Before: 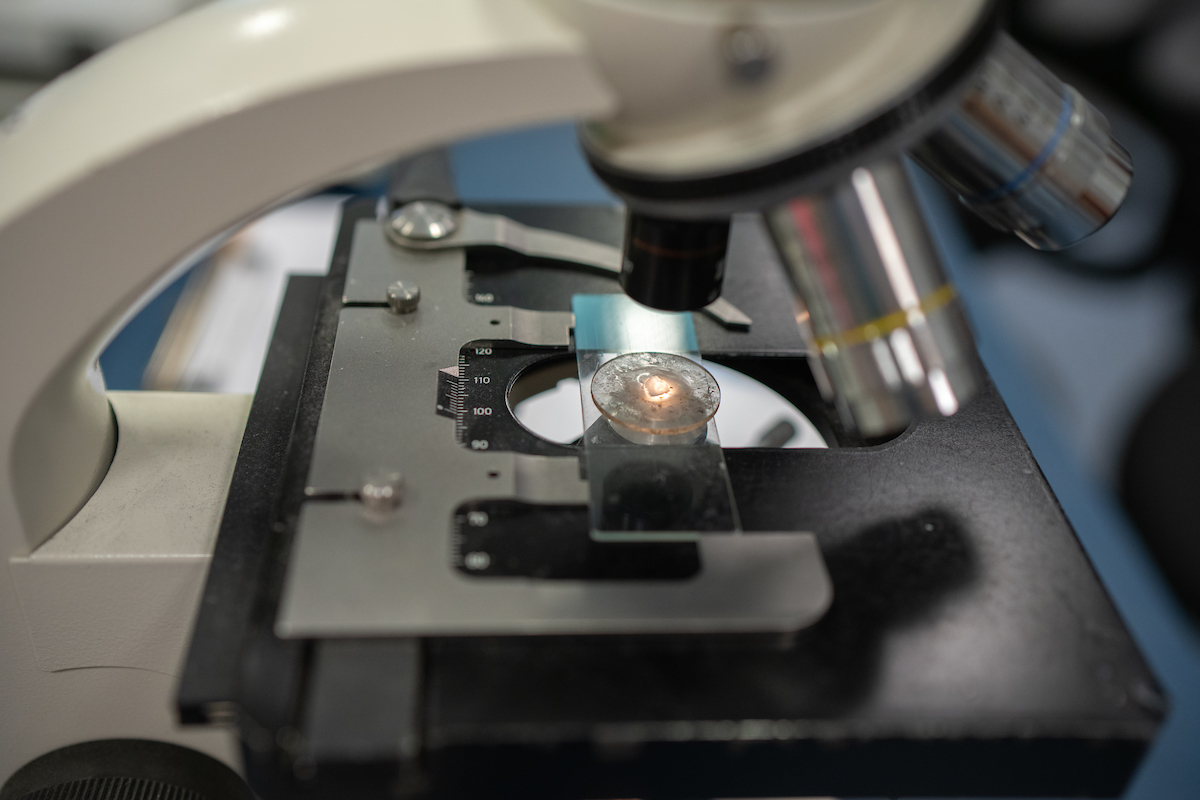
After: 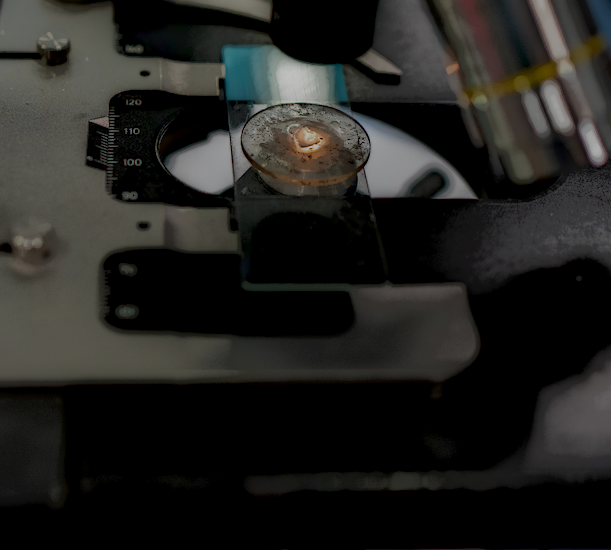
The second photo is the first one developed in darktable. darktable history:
crop and rotate: left 29.237%, top 31.152%, right 19.807%
local contrast: highlights 0%, shadows 198%, detail 164%, midtone range 0.001
